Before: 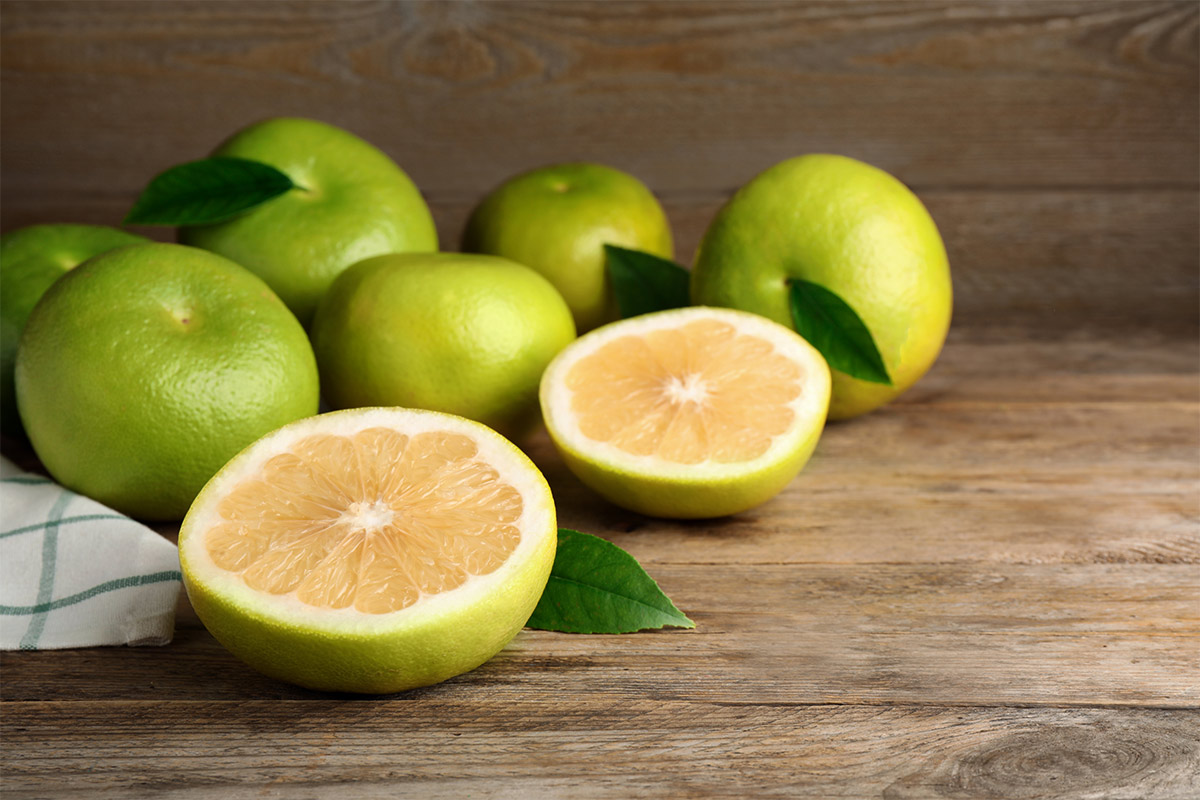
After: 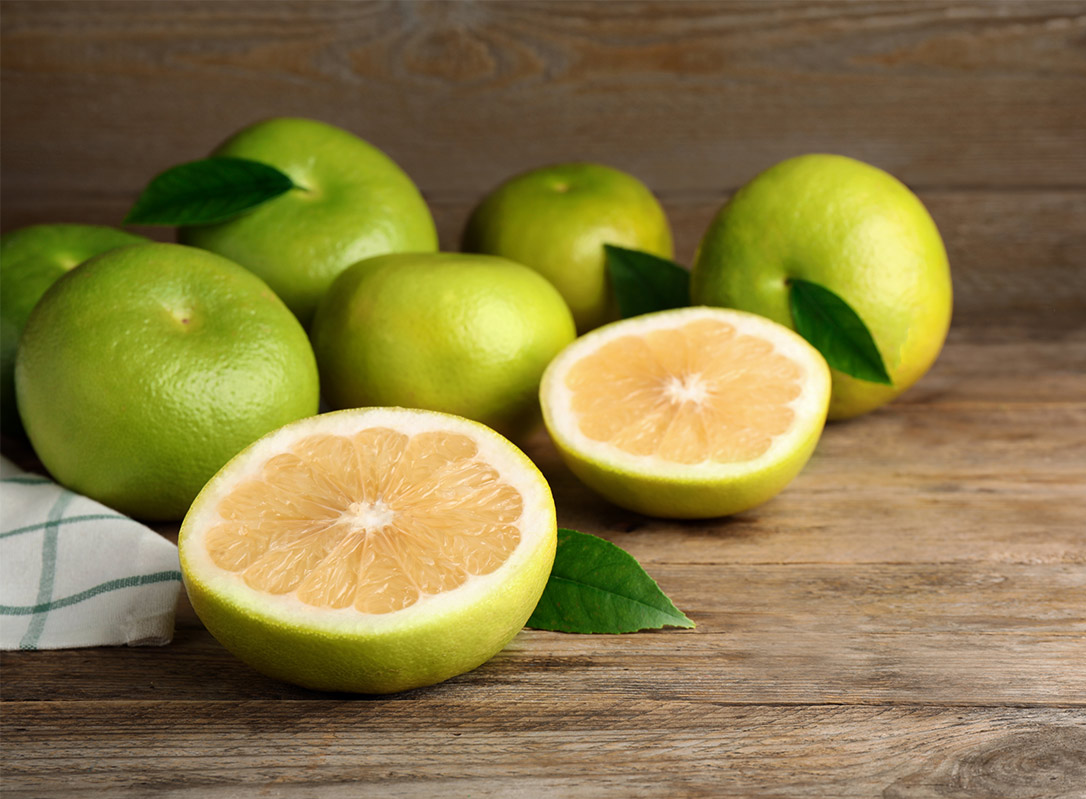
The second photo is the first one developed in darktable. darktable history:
crop: right 9.485%, bottom 0.023%
